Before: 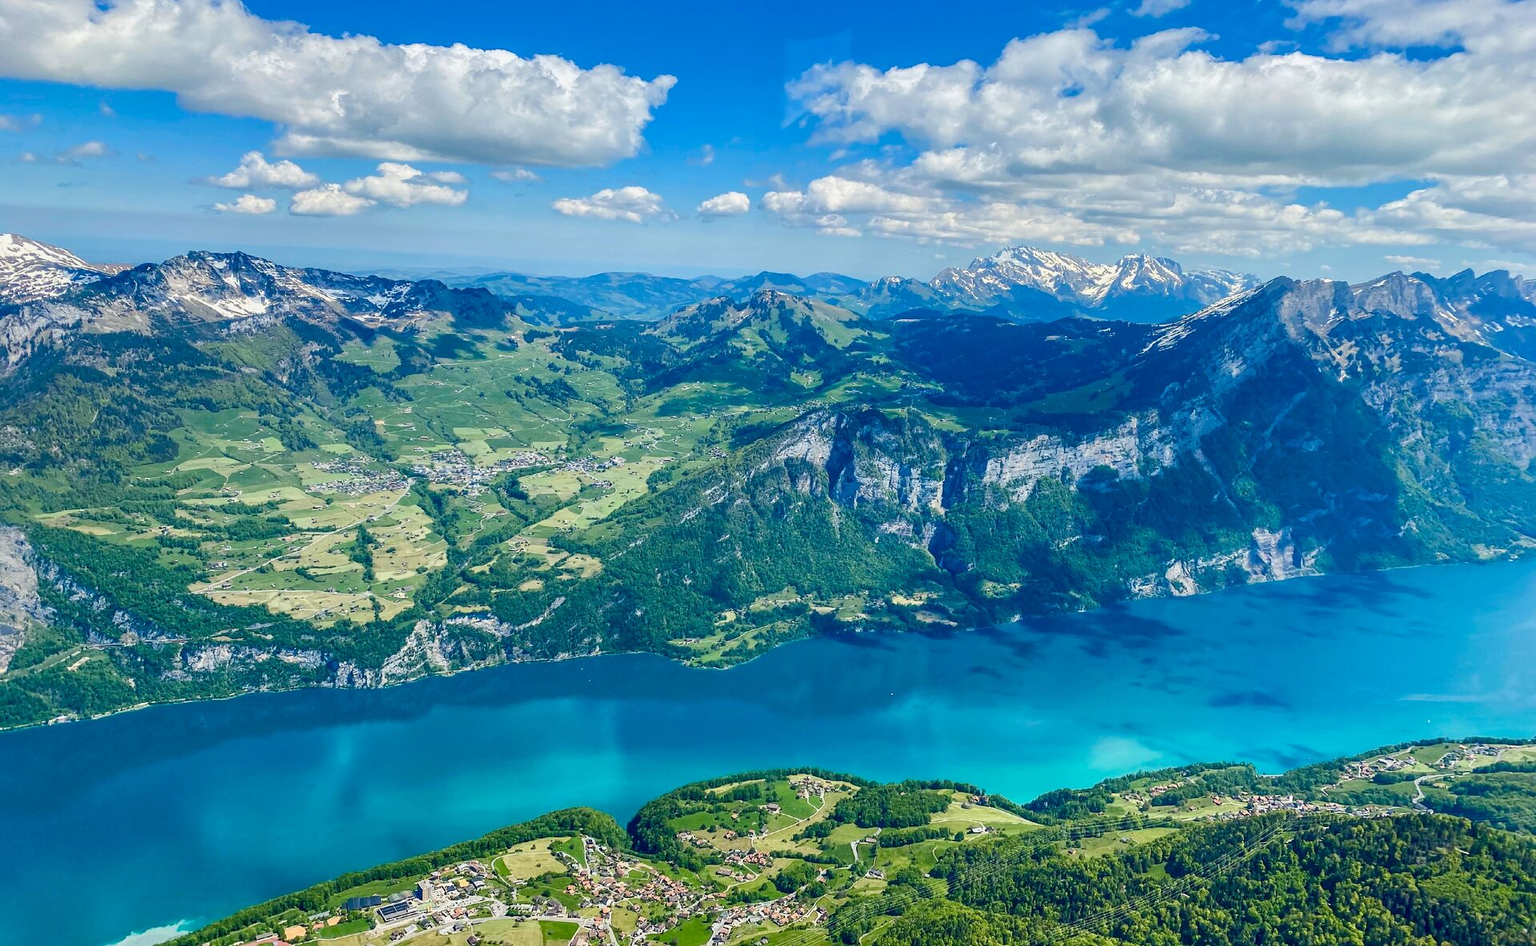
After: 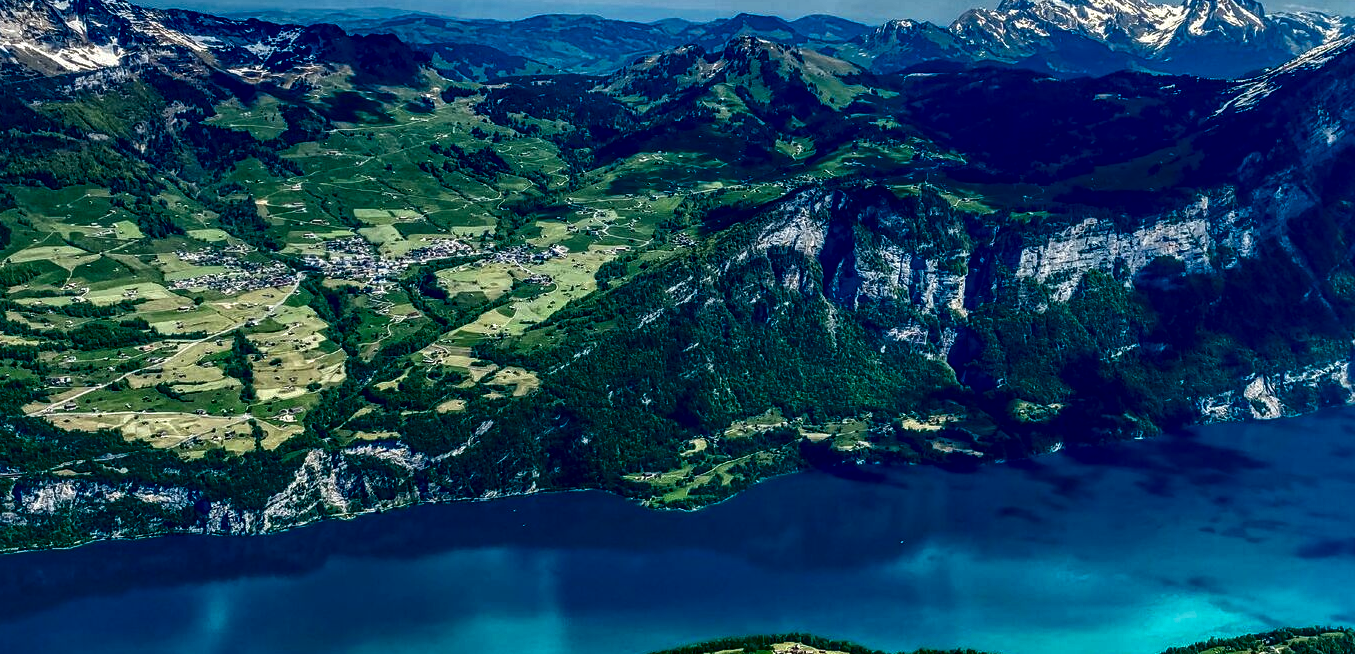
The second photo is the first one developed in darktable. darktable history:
local contrast: highlights 60%, shadows 60%, detail 160%
crop: left 11.123%, top 27.61%, right 18.3%, bottom 17.034%
contrast brightness saturation: contrast 0.09, brightness -0.59, saturation 0.17
